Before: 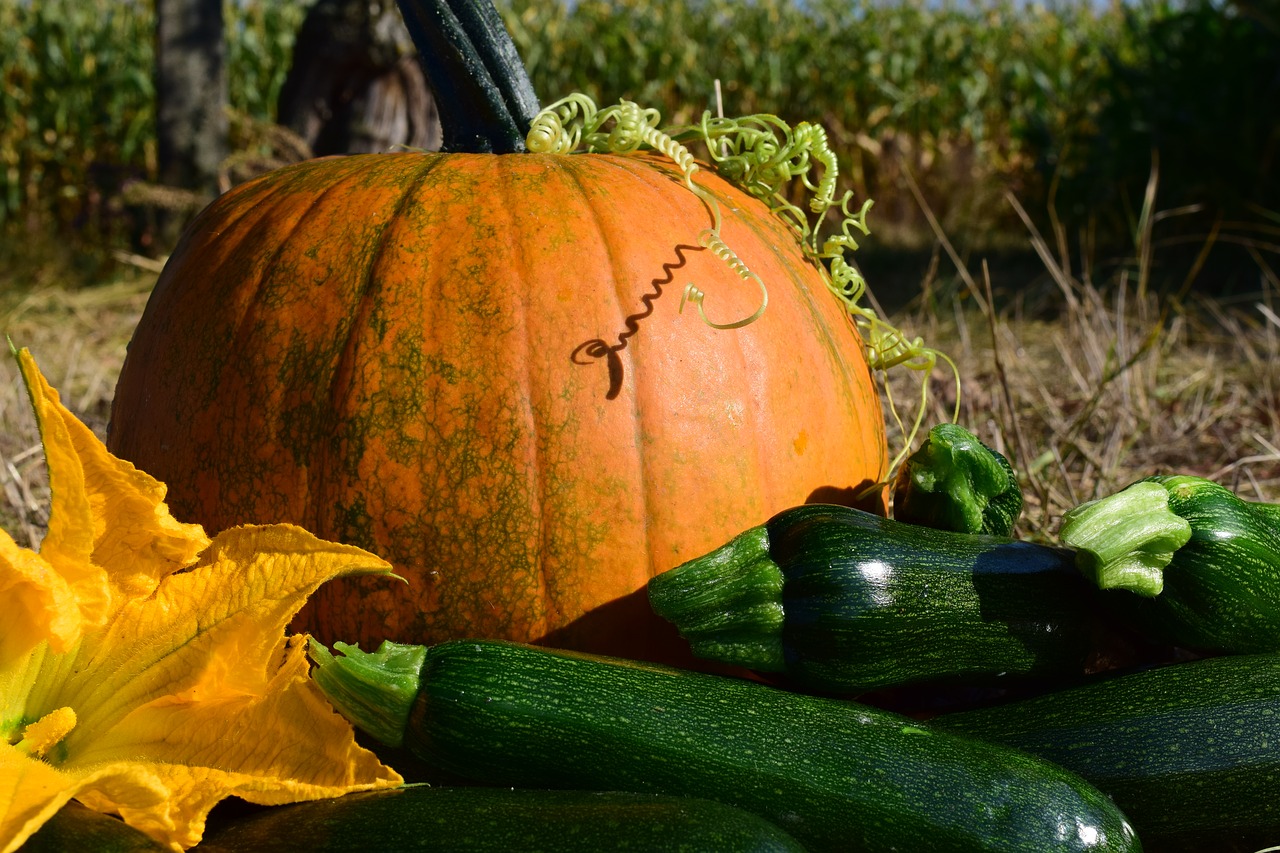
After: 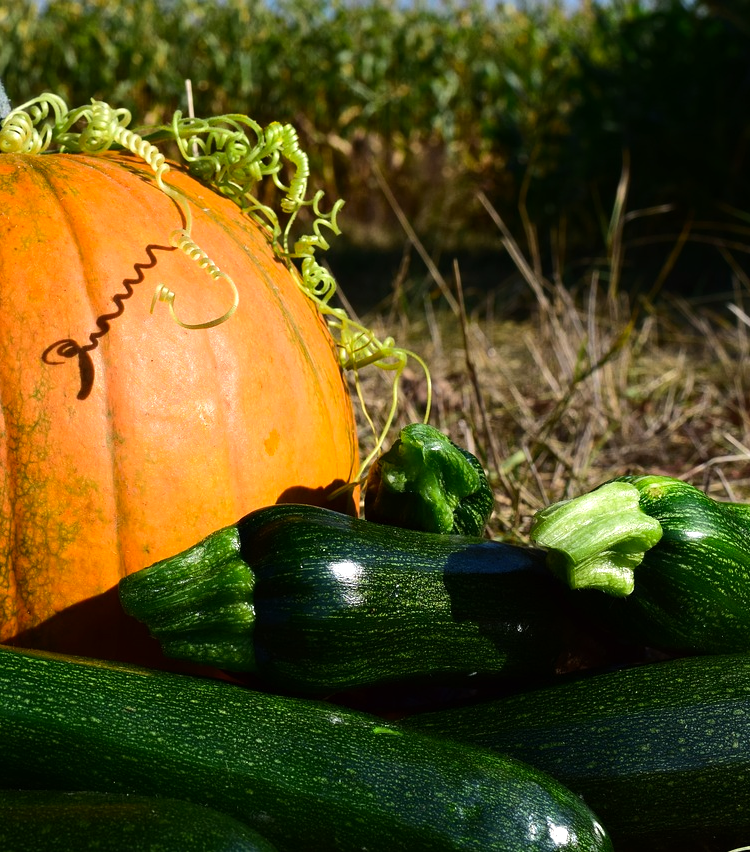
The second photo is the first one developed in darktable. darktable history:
color correction: saturation 1.1
tone equalizer: -8 EV -0.417 EV, -7 EV -0.389 EV, -6 EV -0.333 EV, -5 EV -0.222 EV, -3 EV 0.222 EV, -2 EV 0.333 EV, -1 EV 0.389 EV, +0 EV 0.417 EV, edges refinement/feathering 500, mask exposure compensation -1.57 EV, preserve details no
crop: left 41.402%
